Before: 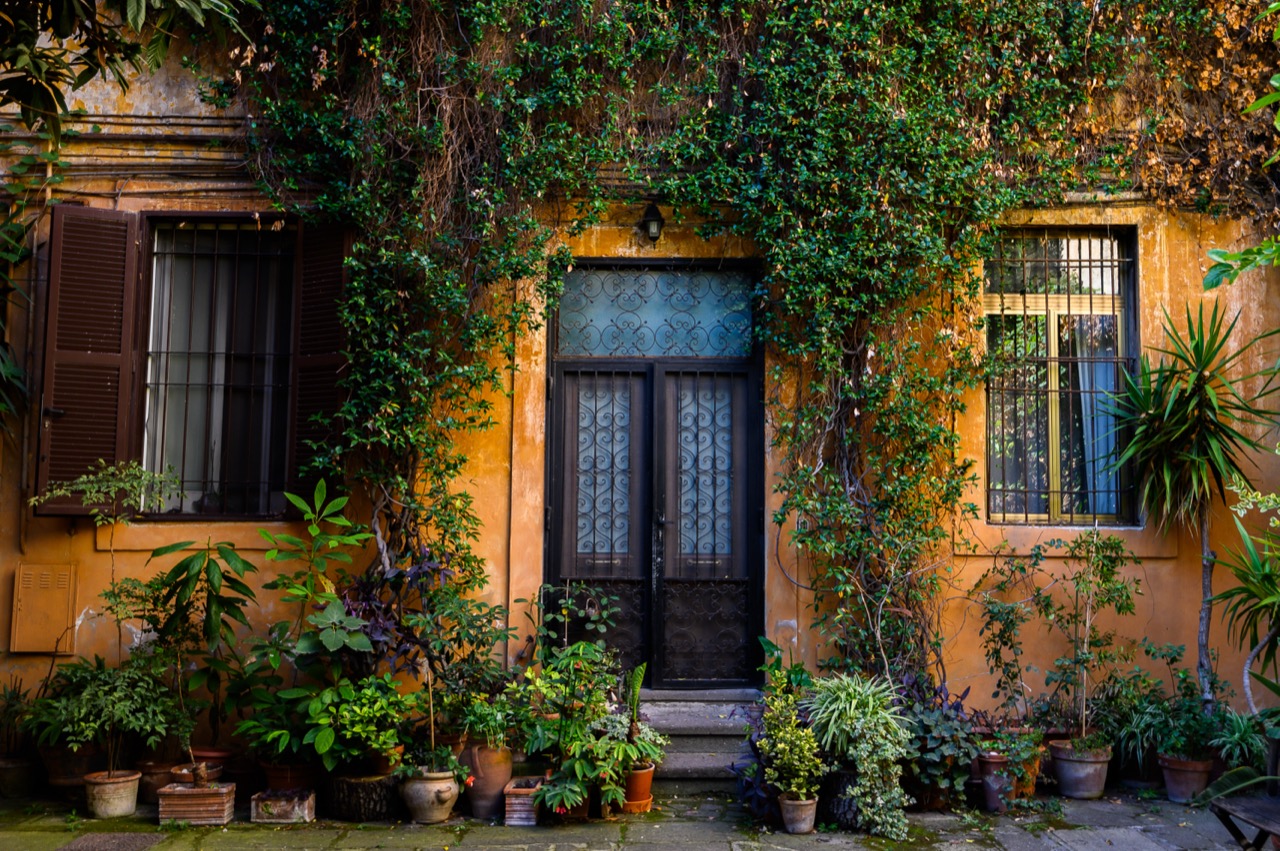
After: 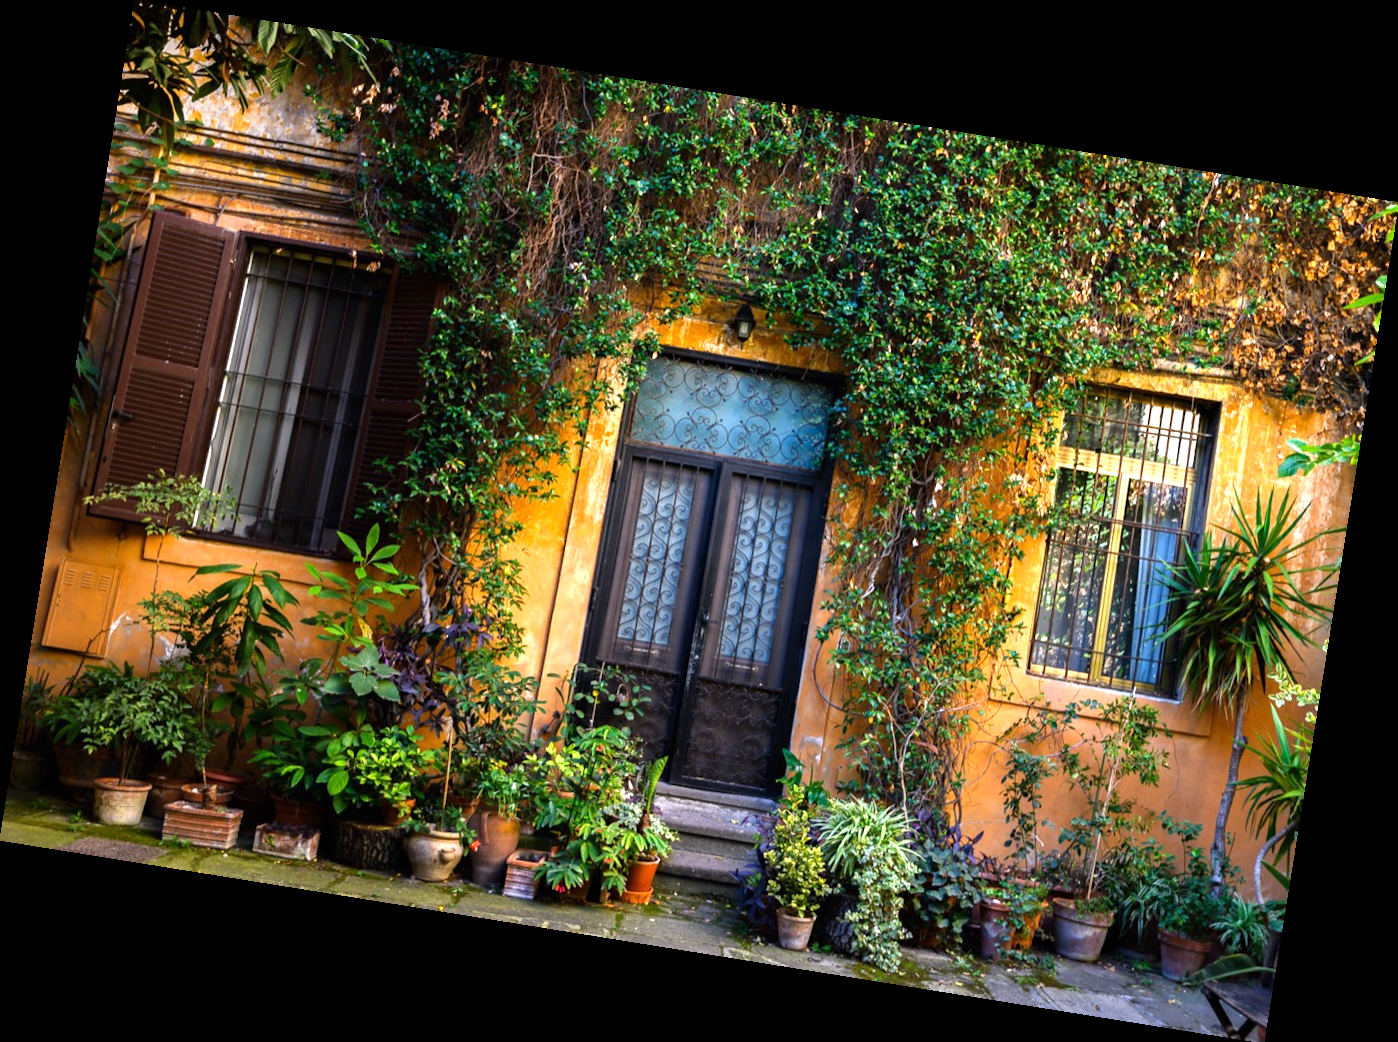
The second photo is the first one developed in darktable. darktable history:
rotate and perspective: rotation 9.12°, automatic cropping off
exposure: exposure 0.999 EV, compensate highlight preservation false
